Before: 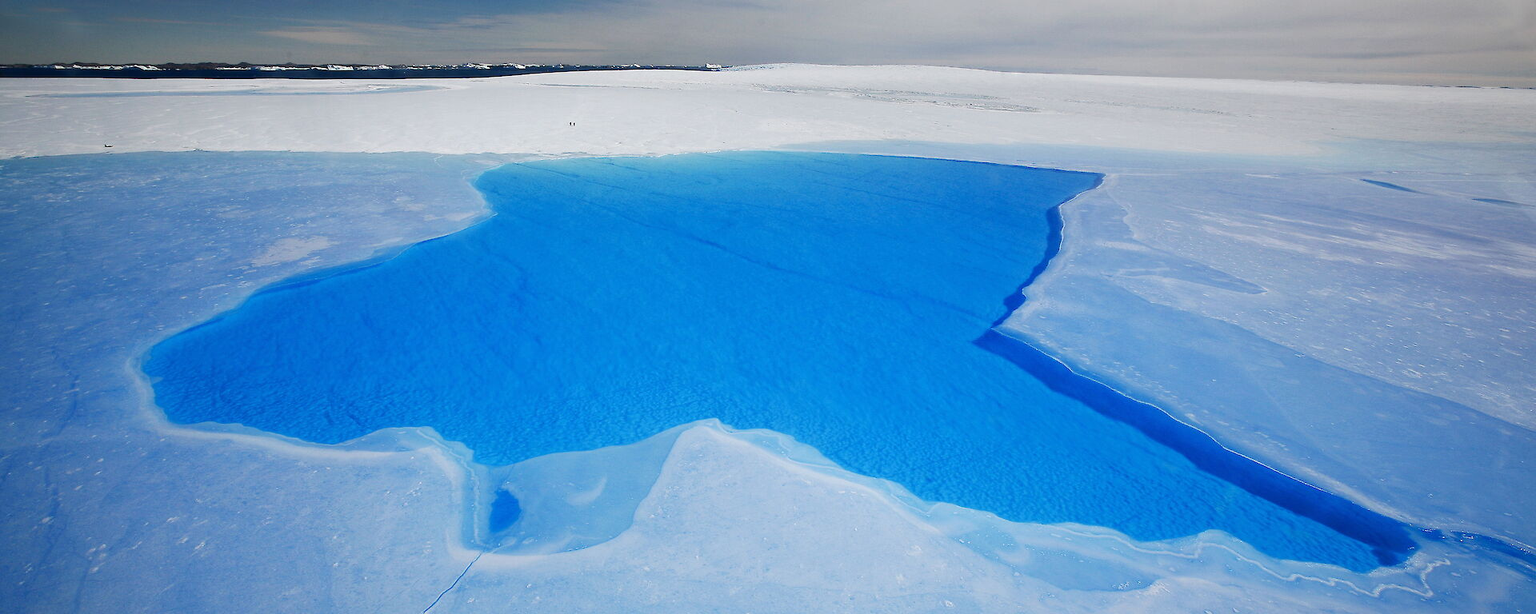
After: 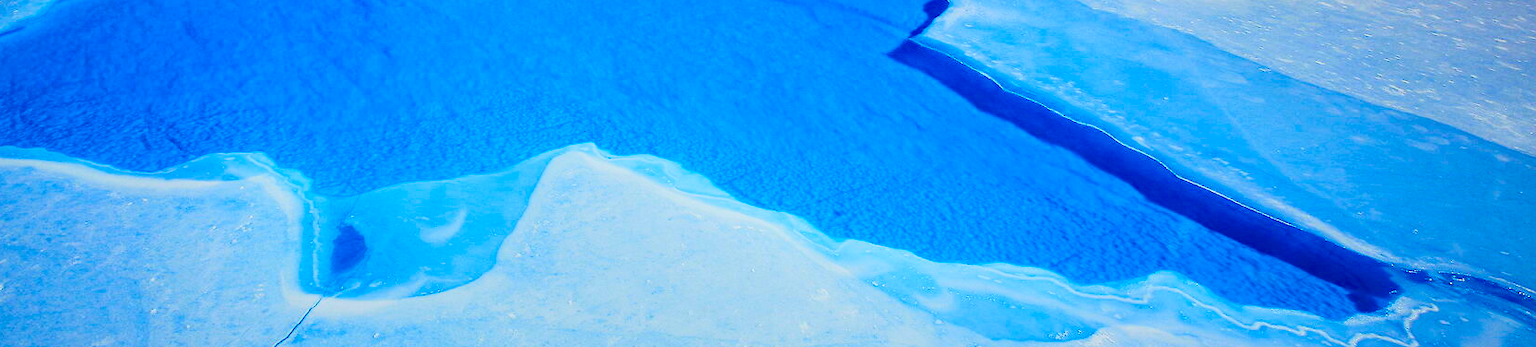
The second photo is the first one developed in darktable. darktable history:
crop and rotate: left 13.228%, top 48.067%, bottom 2.783%
tone curve: curves: ch0 [(0, 0.028) (0.037, 0.05) (0.123, 0.108) (0.19, 0.164) (0.269, 0.247) (0.475, 0.533) (0.595, 0.695) (0.718, 0.823) (0.855, 0.913) (1, 0.982)]; ch1 [(0, 0) (0.243, 0.245) (0.427, 0.41) (0.493, 0.481) (0.505, 0.502) (0.536, 0.545) (0.56, 0.582) (0.611, 0.644) (0.769, 0.807) (1, 1)]; ch2 [(0, 0) (0.249, 0.216) (0.349, 0.321) (0.424, 0.442) (0.476, 0.483) (0.498, 0.499) (0.517, 0.519) (0.532, 0.55) (0.569, 0.608) (0.614, 0.661) (0.706, 0.75) (0.808, 0.809) (0.991, 0.968)], color space Lab, independent channels, preserve colors none
color balance rgb: shadows lift › hue 86.6°, perceptual saturation grading › global saturation 35.355%
exposure: compensate highlight preservation false
shadows and highlights: shadows 49.4, highlights -40.71, highlights color adjustment 49.82%, soften with gaussian
